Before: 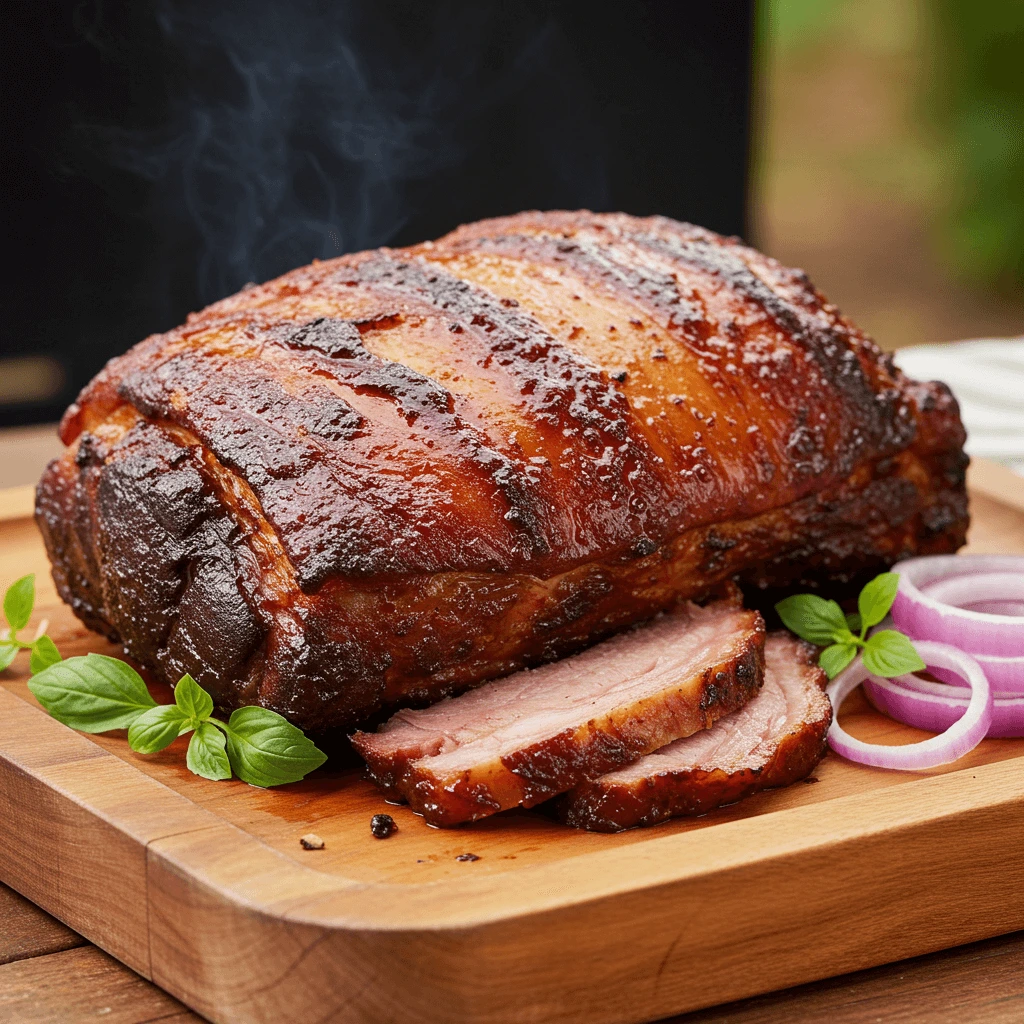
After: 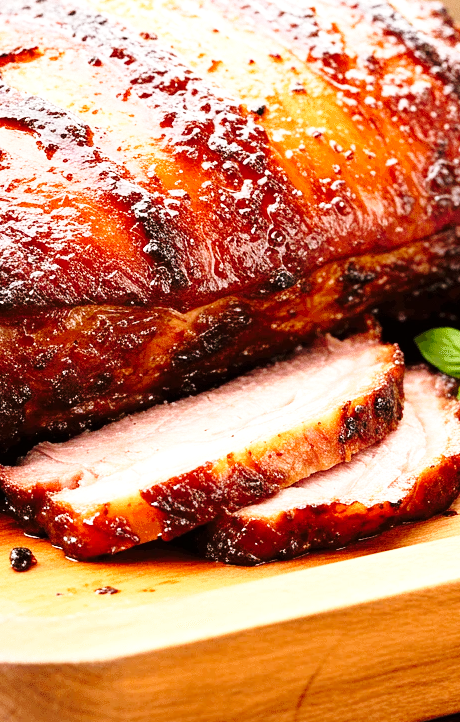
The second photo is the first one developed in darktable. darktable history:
base curve: curves: ch0 [(0, 0) (0.028, 0.03) (0.121, 0.232) (0.46, 0.748) (0.859, 0.968) (1, 1)], preserve colors none
crop: left 35.349%, top 26.1%, right 19.722%, bottom 3.385%
exposure: exposure 0.133 EV, compensate exposure bias true, compensate highlight preservation false
tone equalizer: -8 EV -0.754 EV, -7 EV -0.676 EV, -6 EV -0.571 EV, -5 EV -0.4 EV, -3 EV 0.392 EV, -2 EV 0.6 EV, -1 EV 0.677 EV, +0 EV 0.723 EV
